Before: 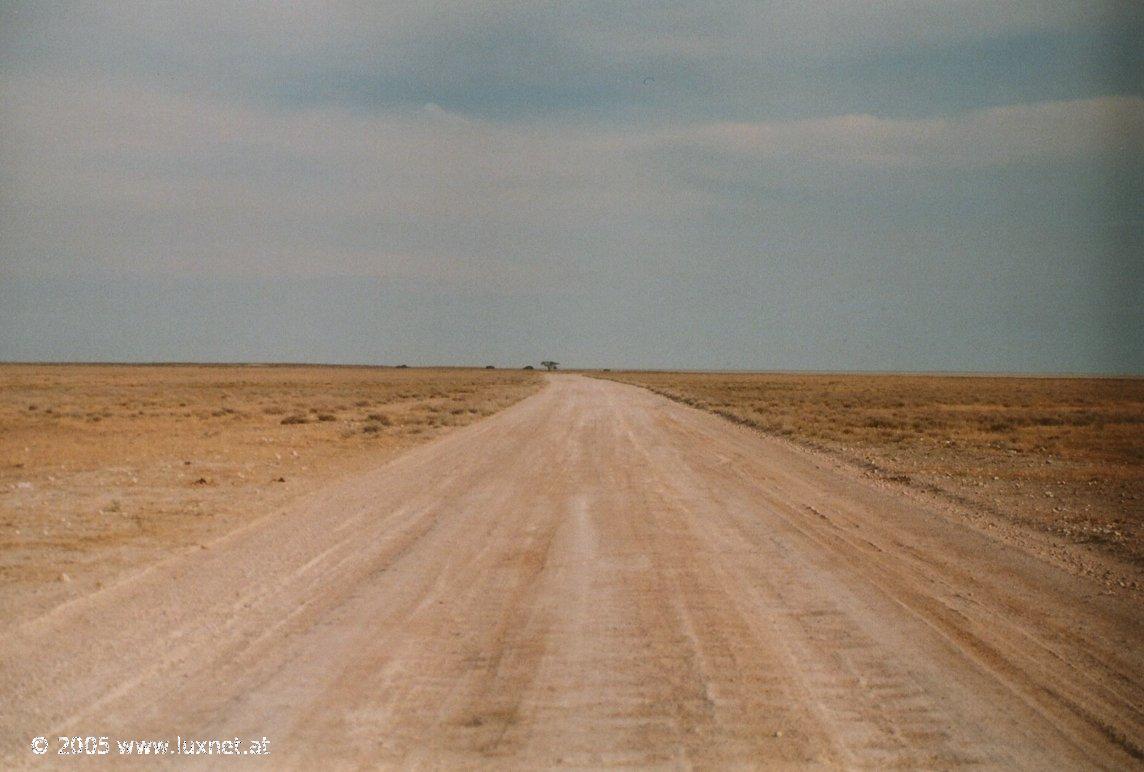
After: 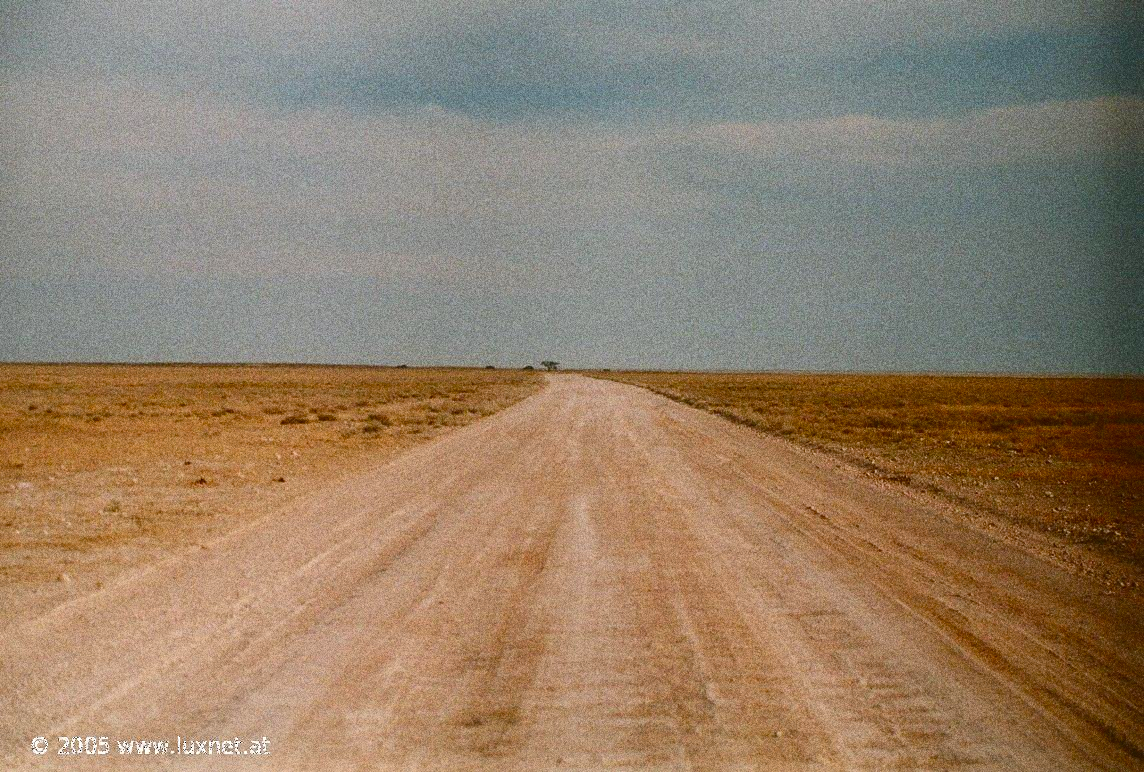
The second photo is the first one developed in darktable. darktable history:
white balance: emerald 1
contrast equalizer: octaves 7, y [[0.6 ×6], [0.55 ×6], [0 ×6], [0 ×6], [0 ×6]], mix -0.3
grain: strength 49.07%
exposure: black level correction -0.008, exposure 0.067 EV, compensate highlight preservation false
color balance rgb: perceptual saturation grading › global saturation 20%, perceptual saturation grading › highlights -25%, perceptual saturation grading › shadows 50%
sharpen: amount 0.2
contrast brightness saturation: contrast 0.2, brightness -0.11, saturation 0.1
